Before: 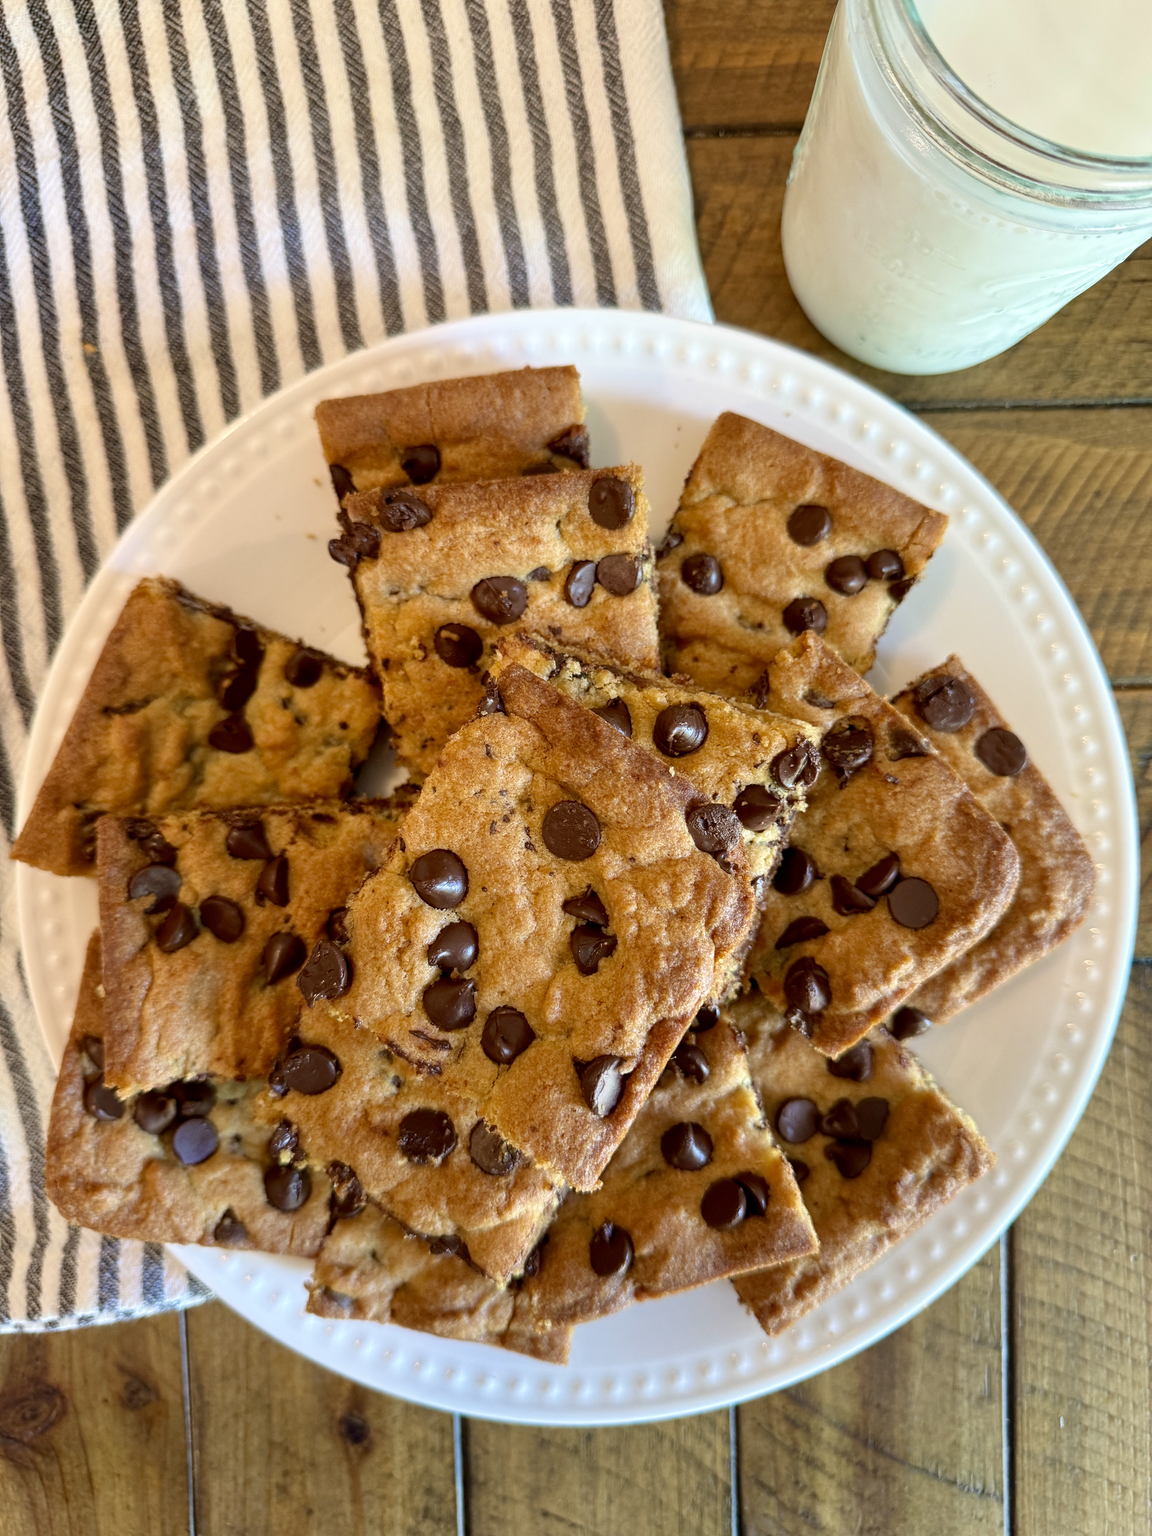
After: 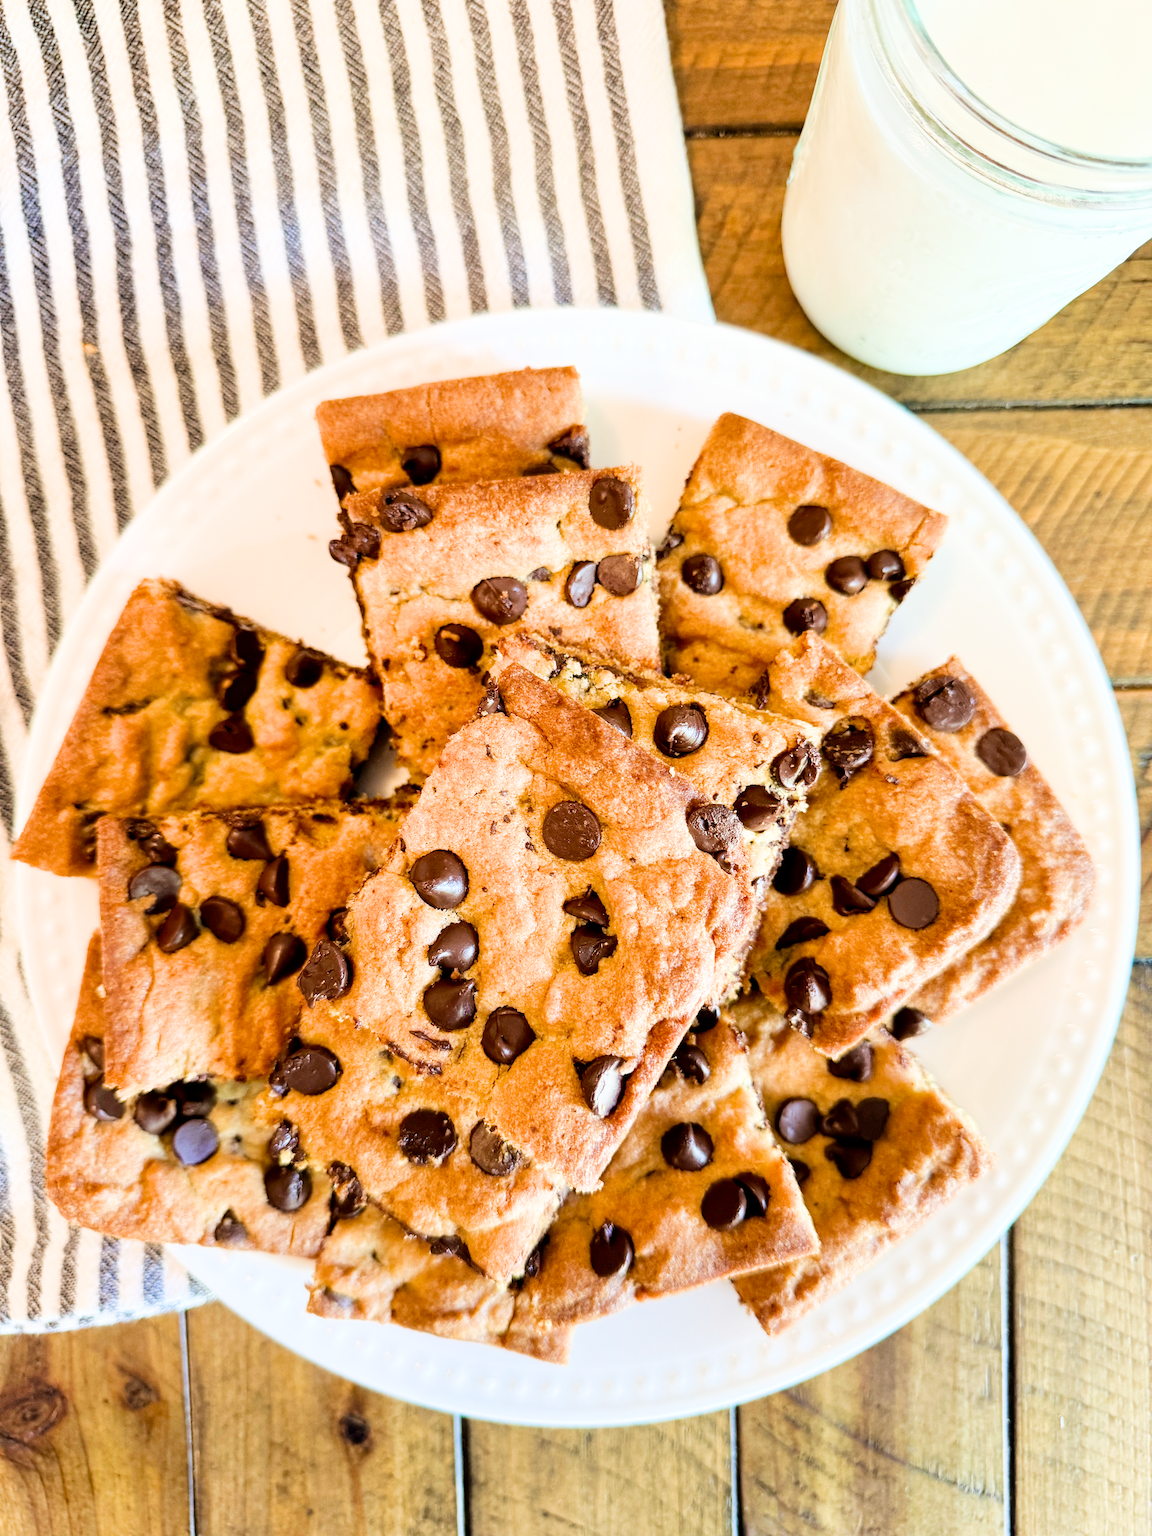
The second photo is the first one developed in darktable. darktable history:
exposure: black level correction 0, exposure 1.379 EV, compensate exposure bias true, compensate highlight preservation false
filmic rgb: black relative exposure -5.01 EV, white relative exposure 3.96 EV, hardness 2.9, contrast 1.299, highlights saturation mix -31.43%
